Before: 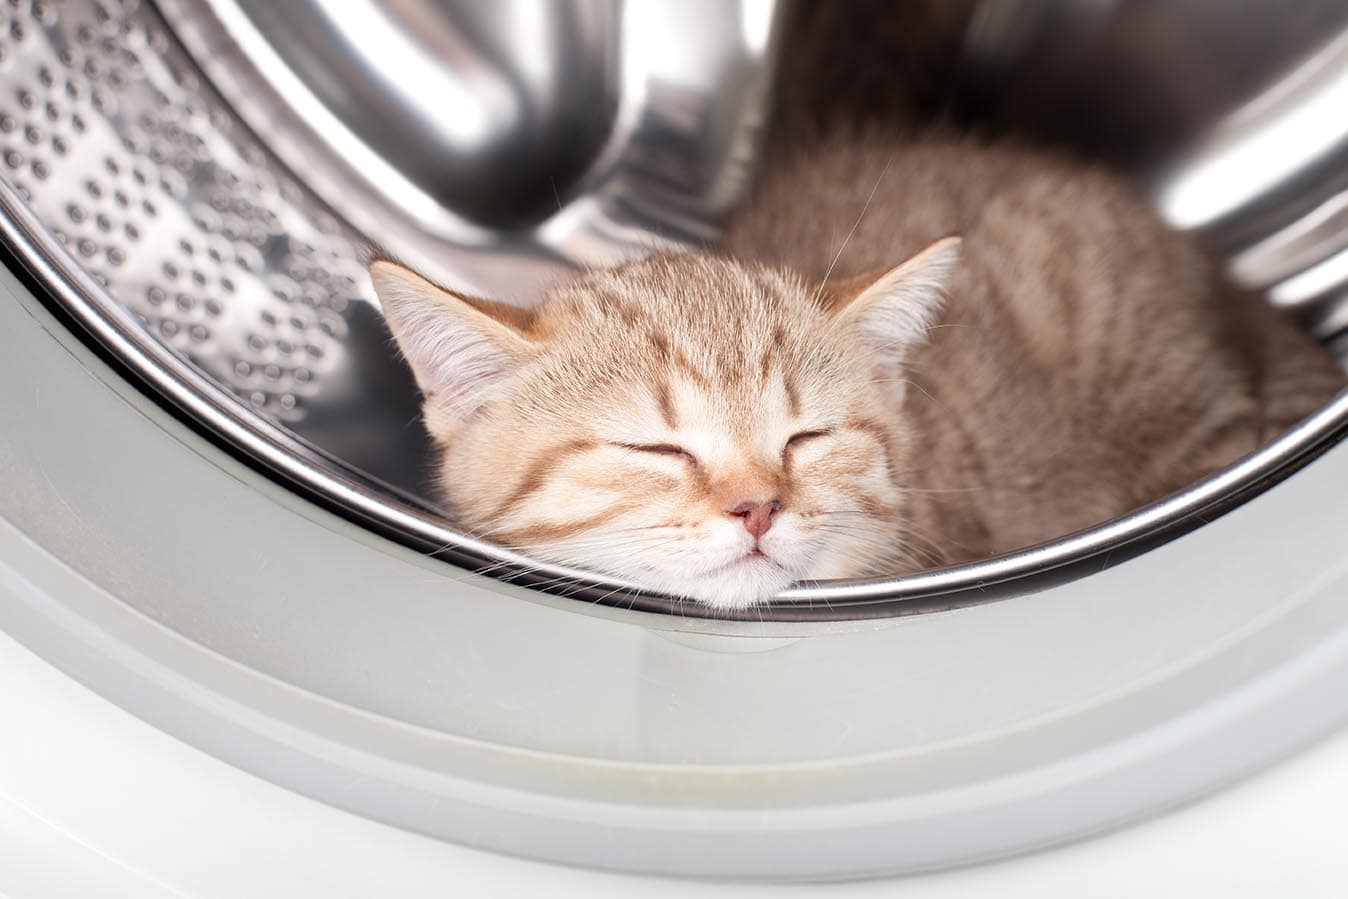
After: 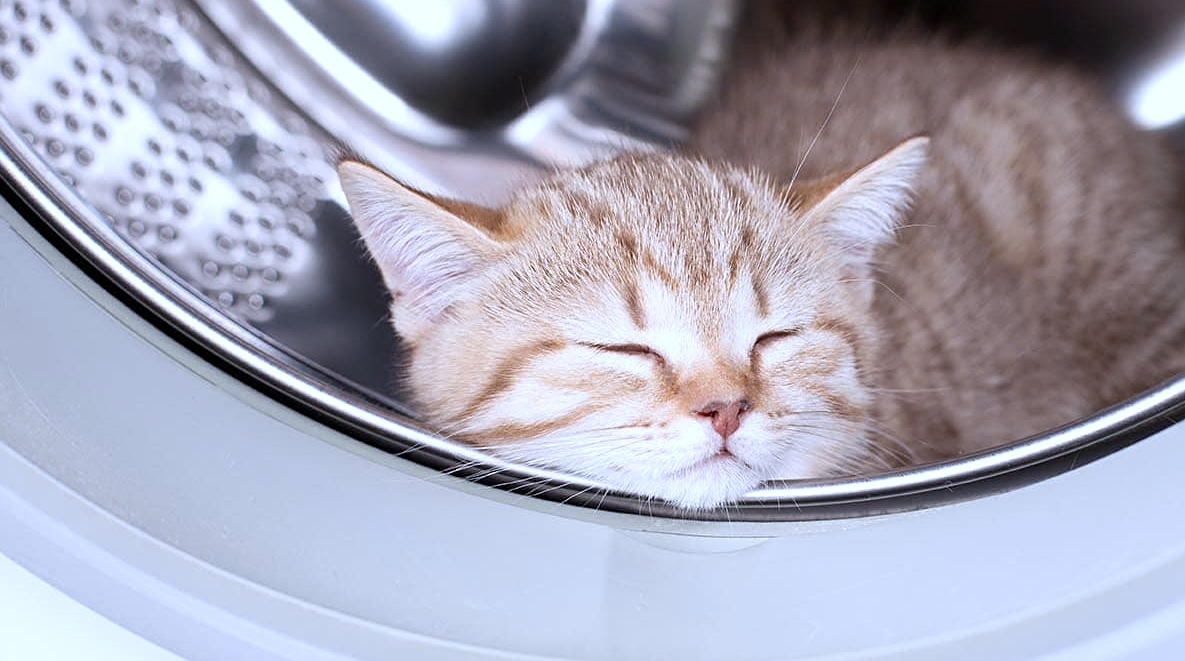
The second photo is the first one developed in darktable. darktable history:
sharpen: radius 2.529, amount 0.323
crop and rotate: left 2.425%, top 11.305%, right 9.6%, bottom 15.08%
white balance: red 0.948, green 1.02, blue 1.176
